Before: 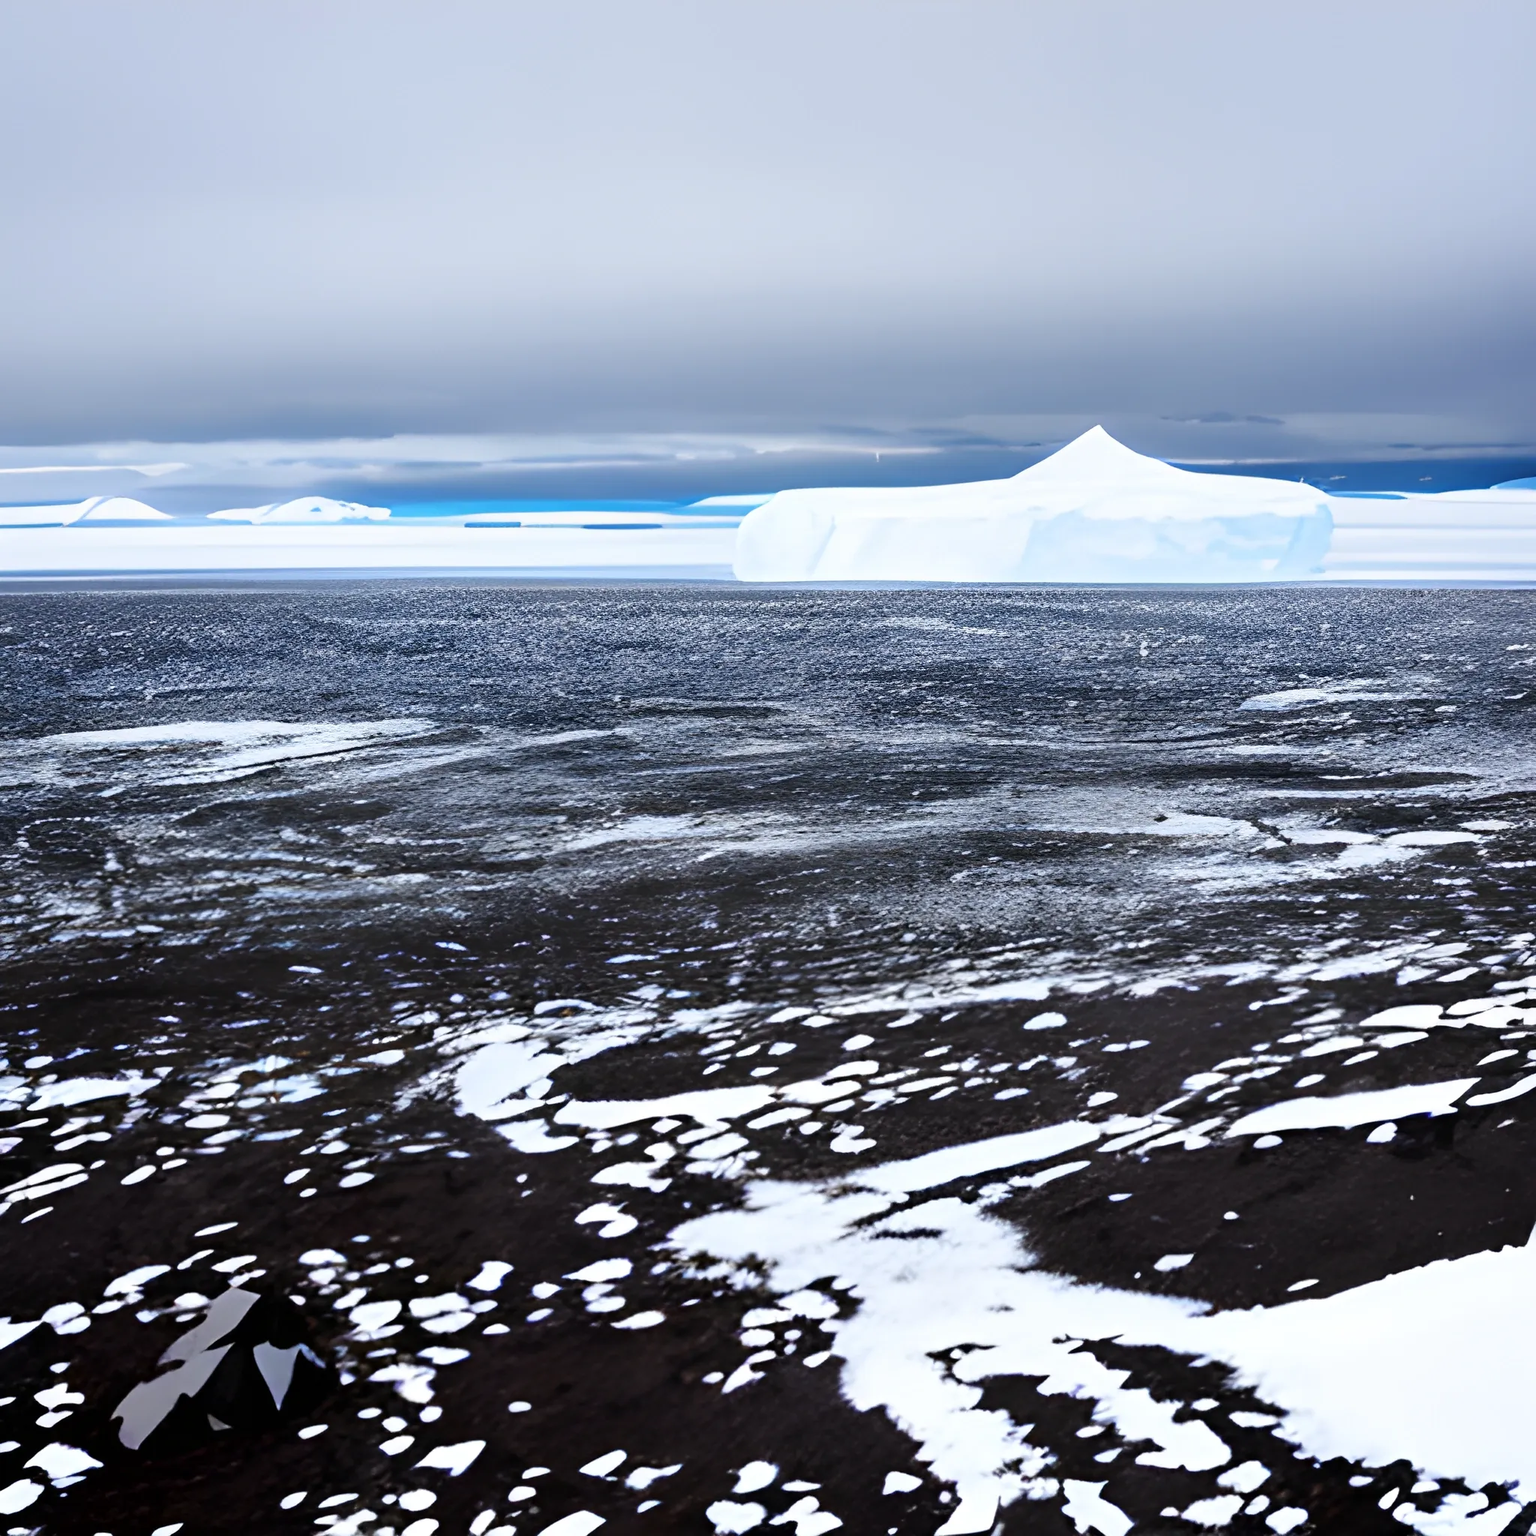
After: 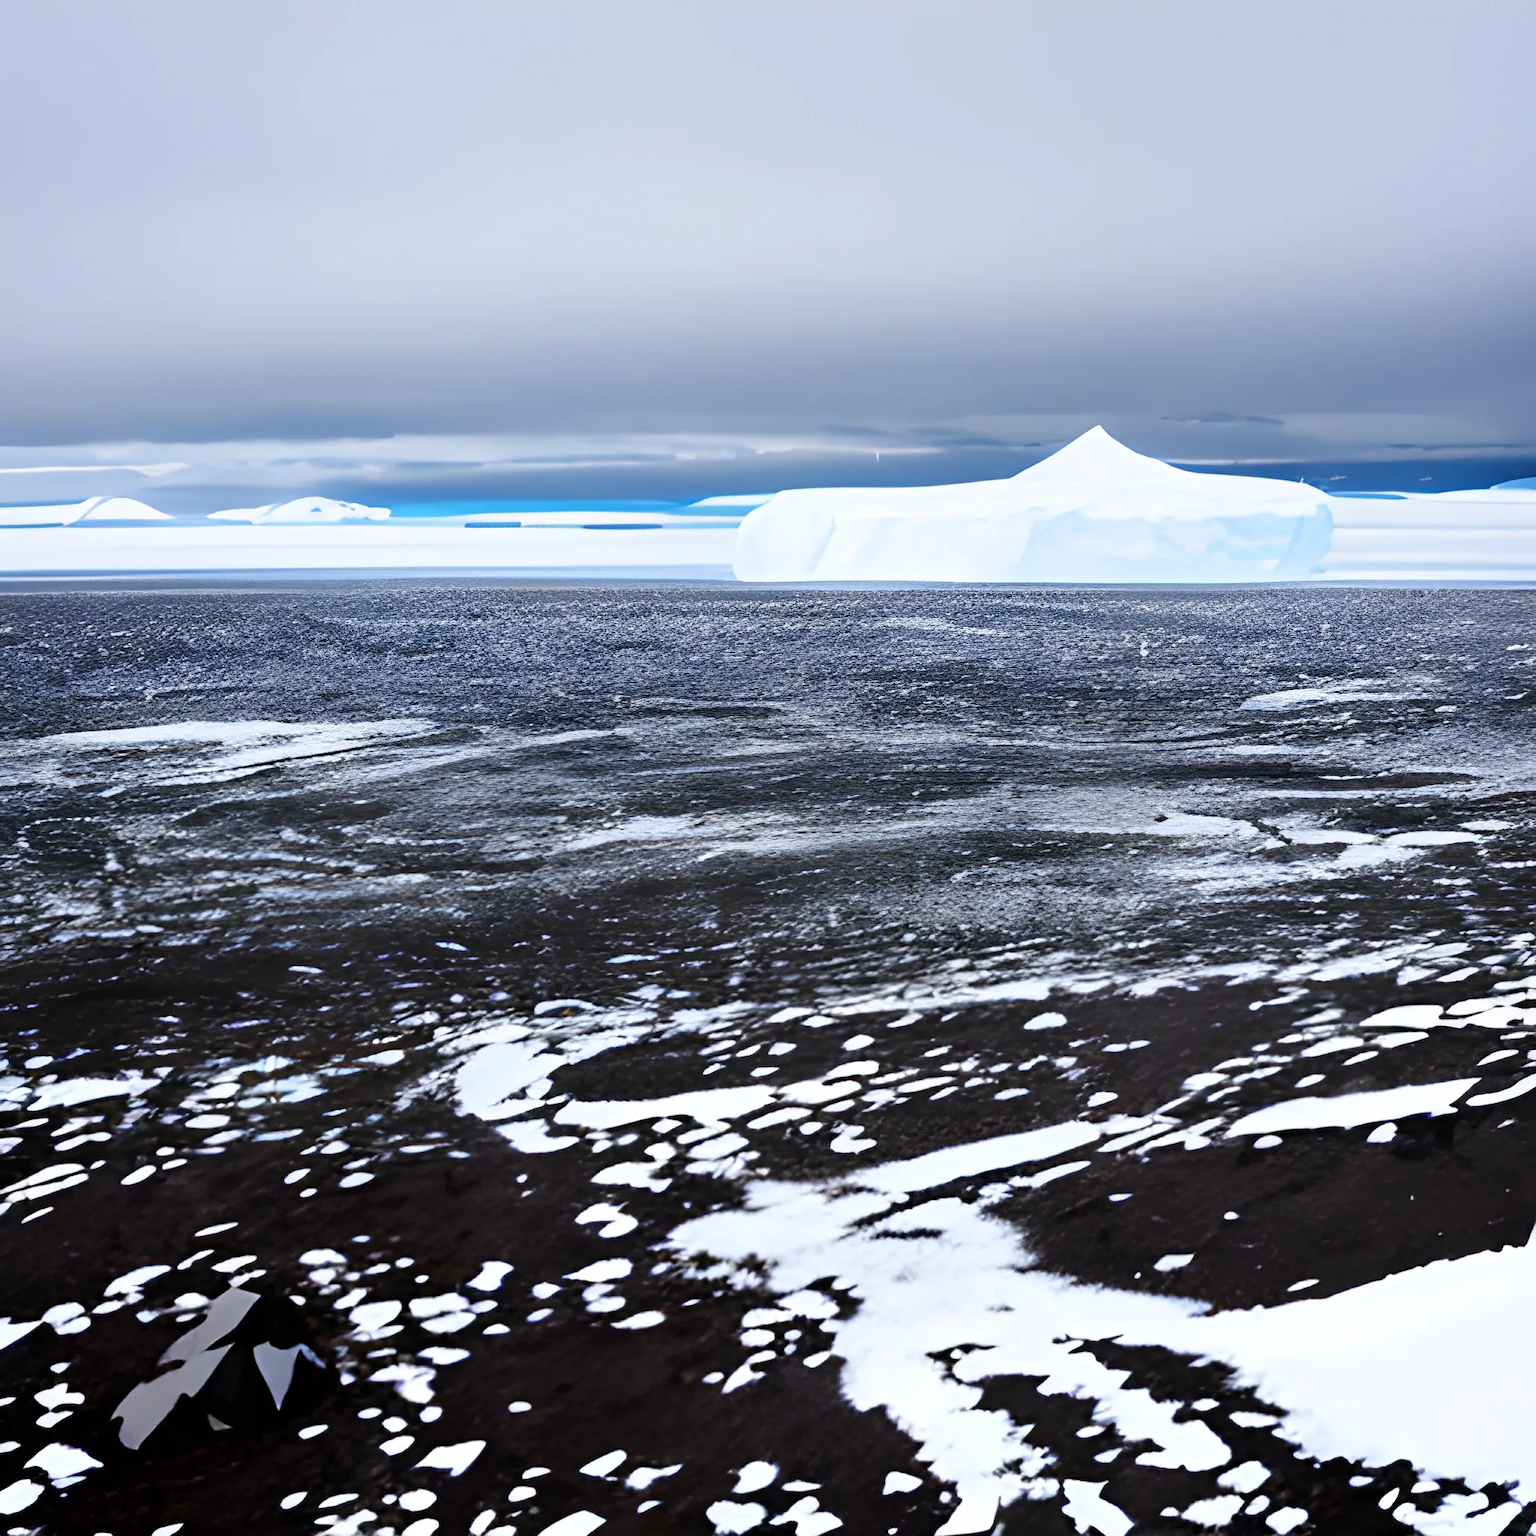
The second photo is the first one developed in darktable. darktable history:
color calibration: illuminant same as pipeline (D50), adaptation none (bypass), x 0.332, y 0.333, temperature 5012.92 K
